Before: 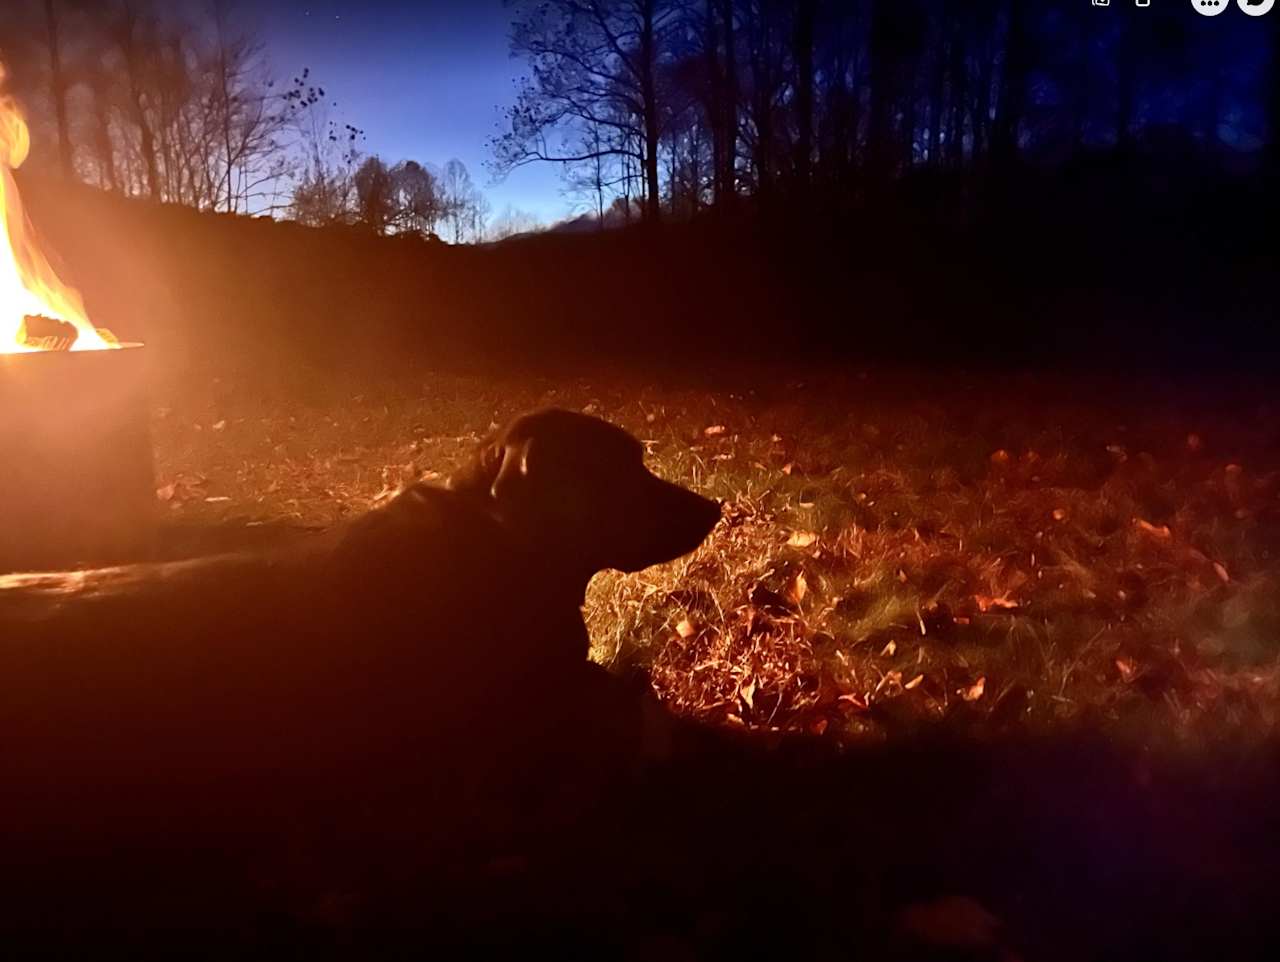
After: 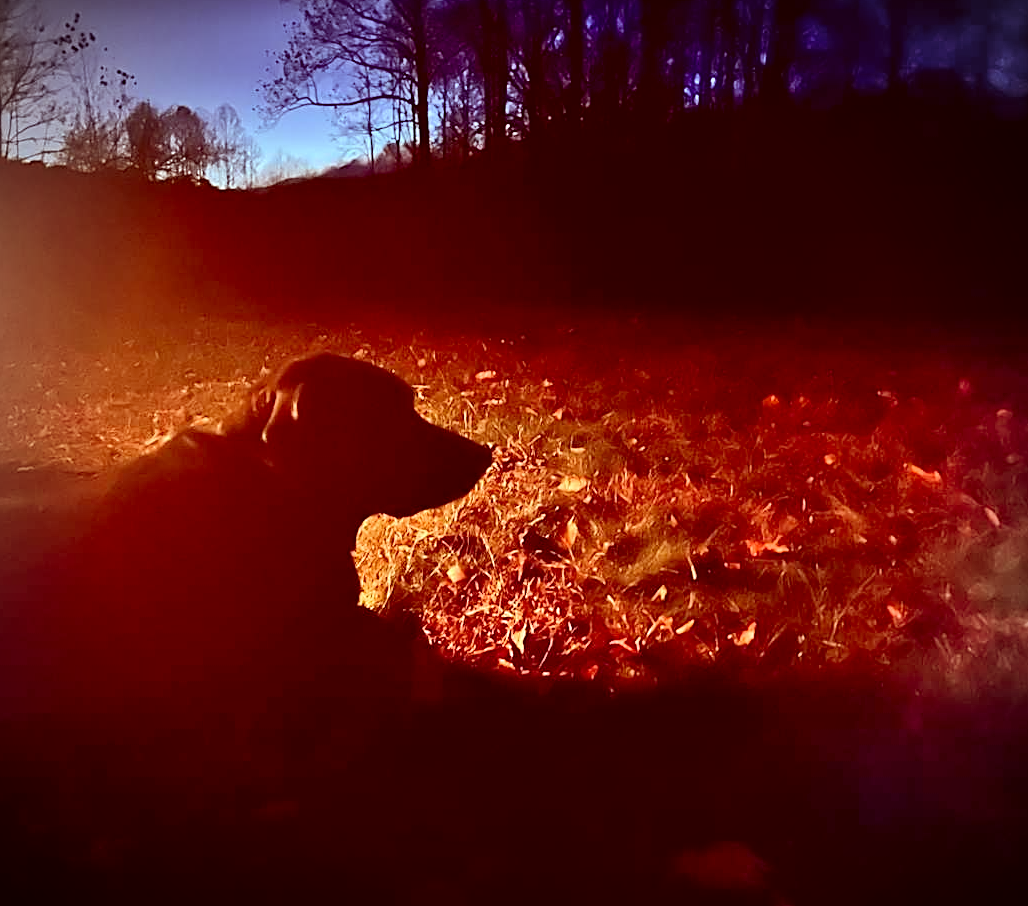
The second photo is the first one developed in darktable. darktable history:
color correction: highlights a* -7.25, highlights b* -0.142, shadows a* 20.67, shadows b* 12.28
crop and rotate: left 17.941%, top 5.755%, right 1.727%
shadows and highlights: soften with gaussian
sharpen: amount 0.589
vignetting: on, module defaults
